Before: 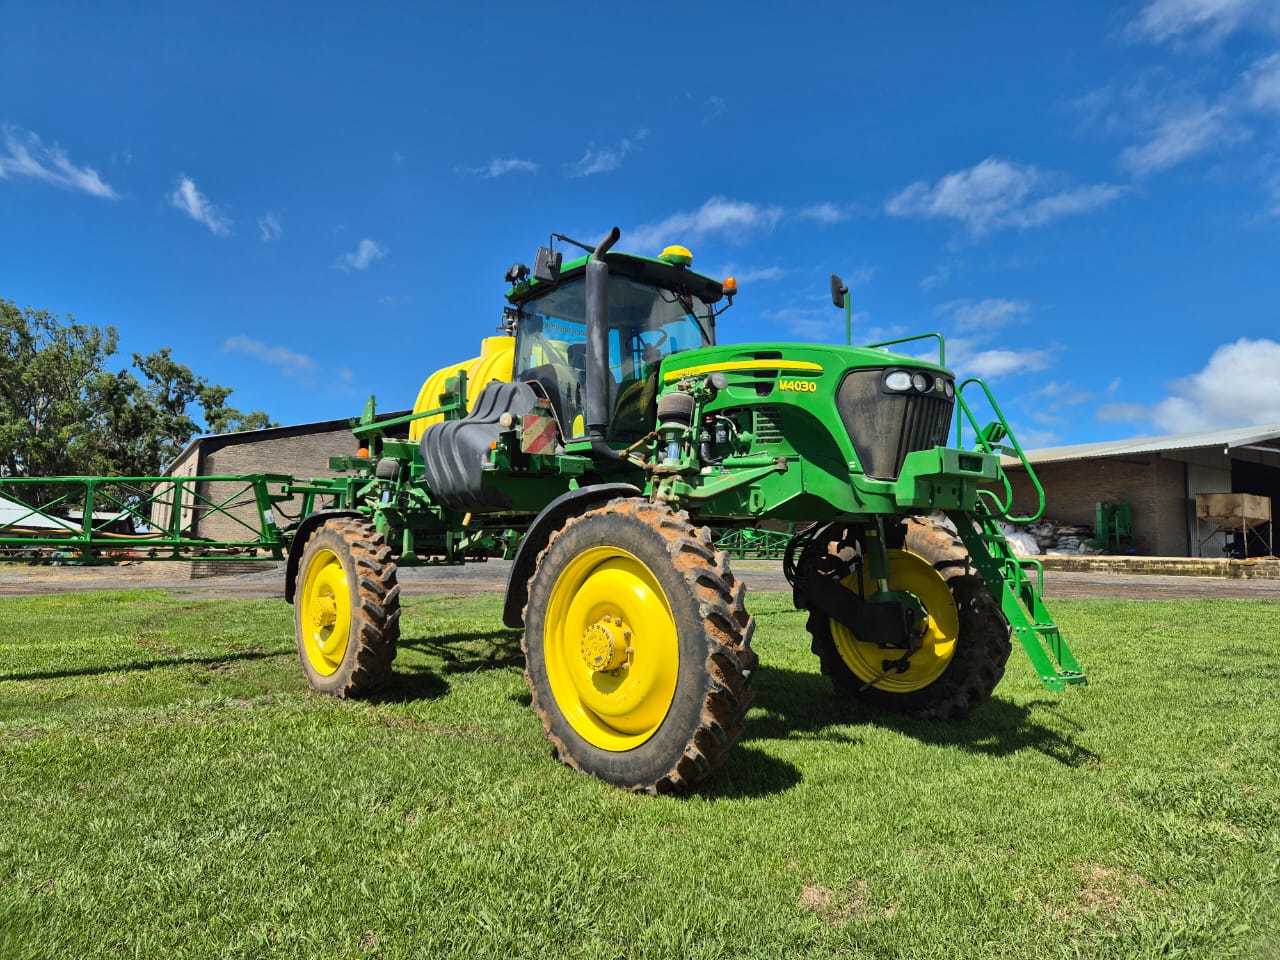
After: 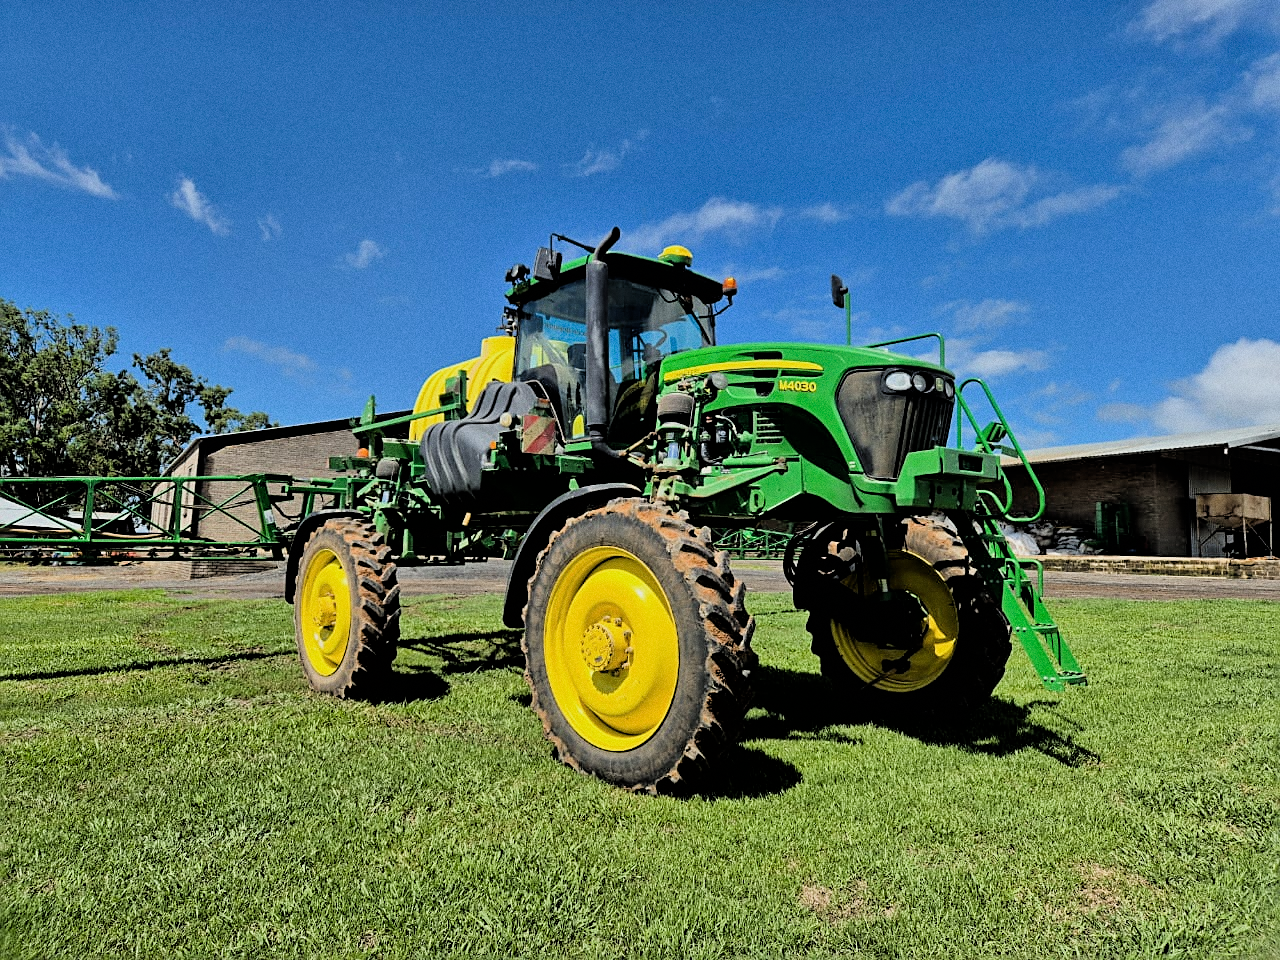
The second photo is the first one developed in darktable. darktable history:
sharpen: on, module defaults
filmic rgb: black relative exposure -3.86 EV, white relative exposure 3.48 EV, hardness 2.63, contrast 1.103
grain: coarseness 0.09 ISO
